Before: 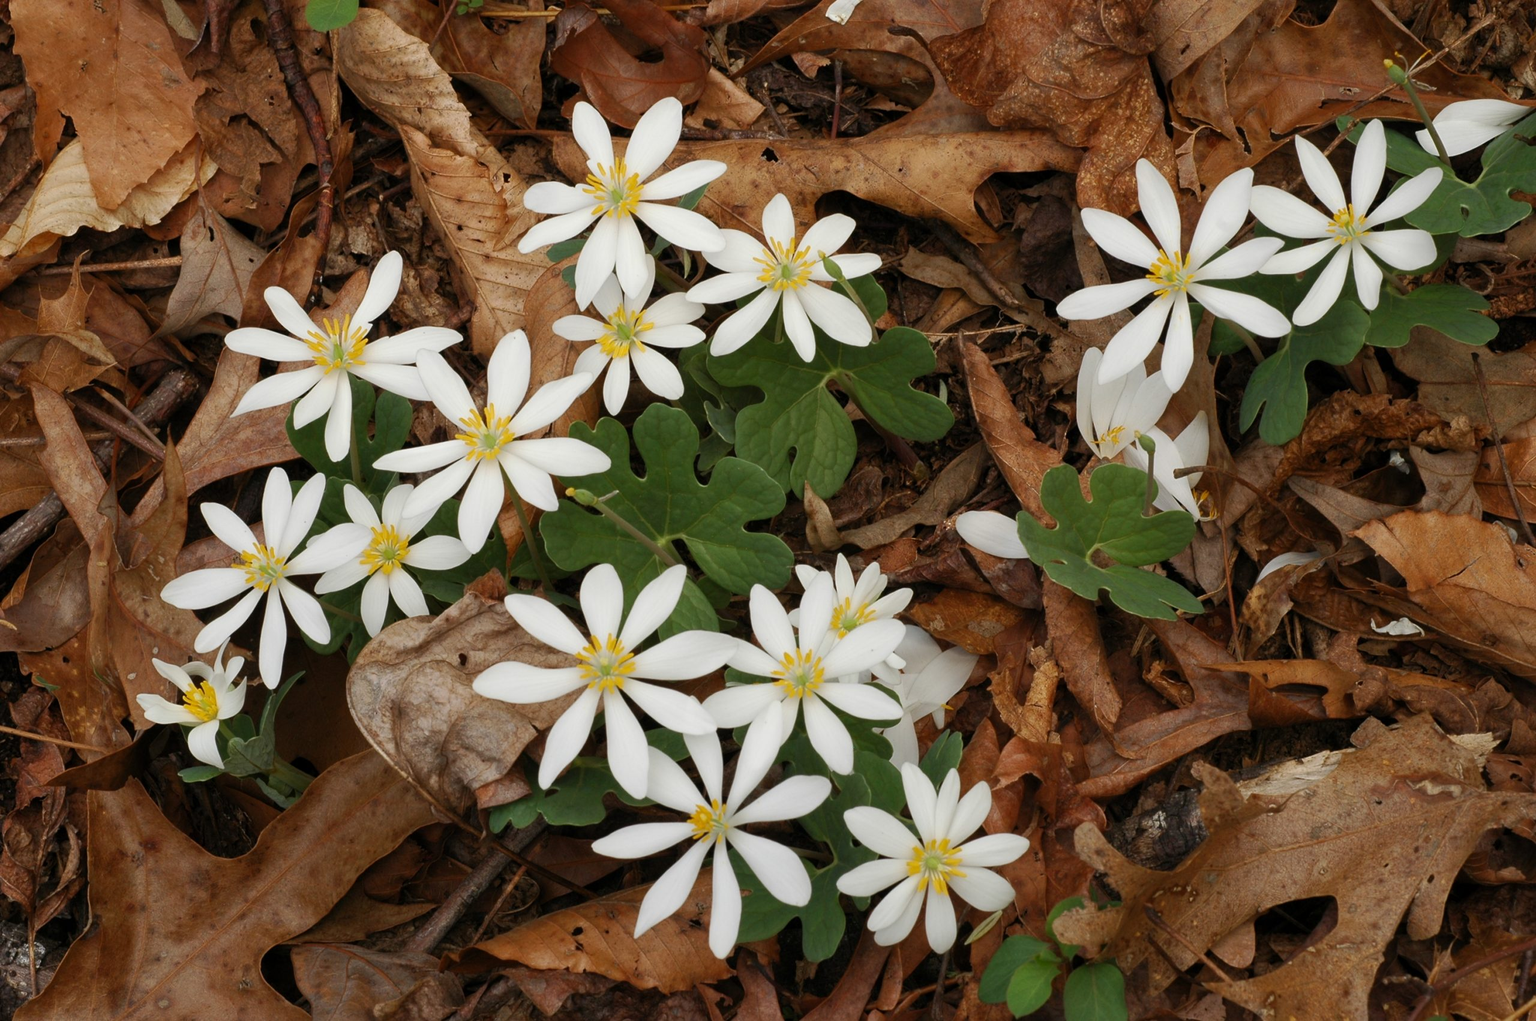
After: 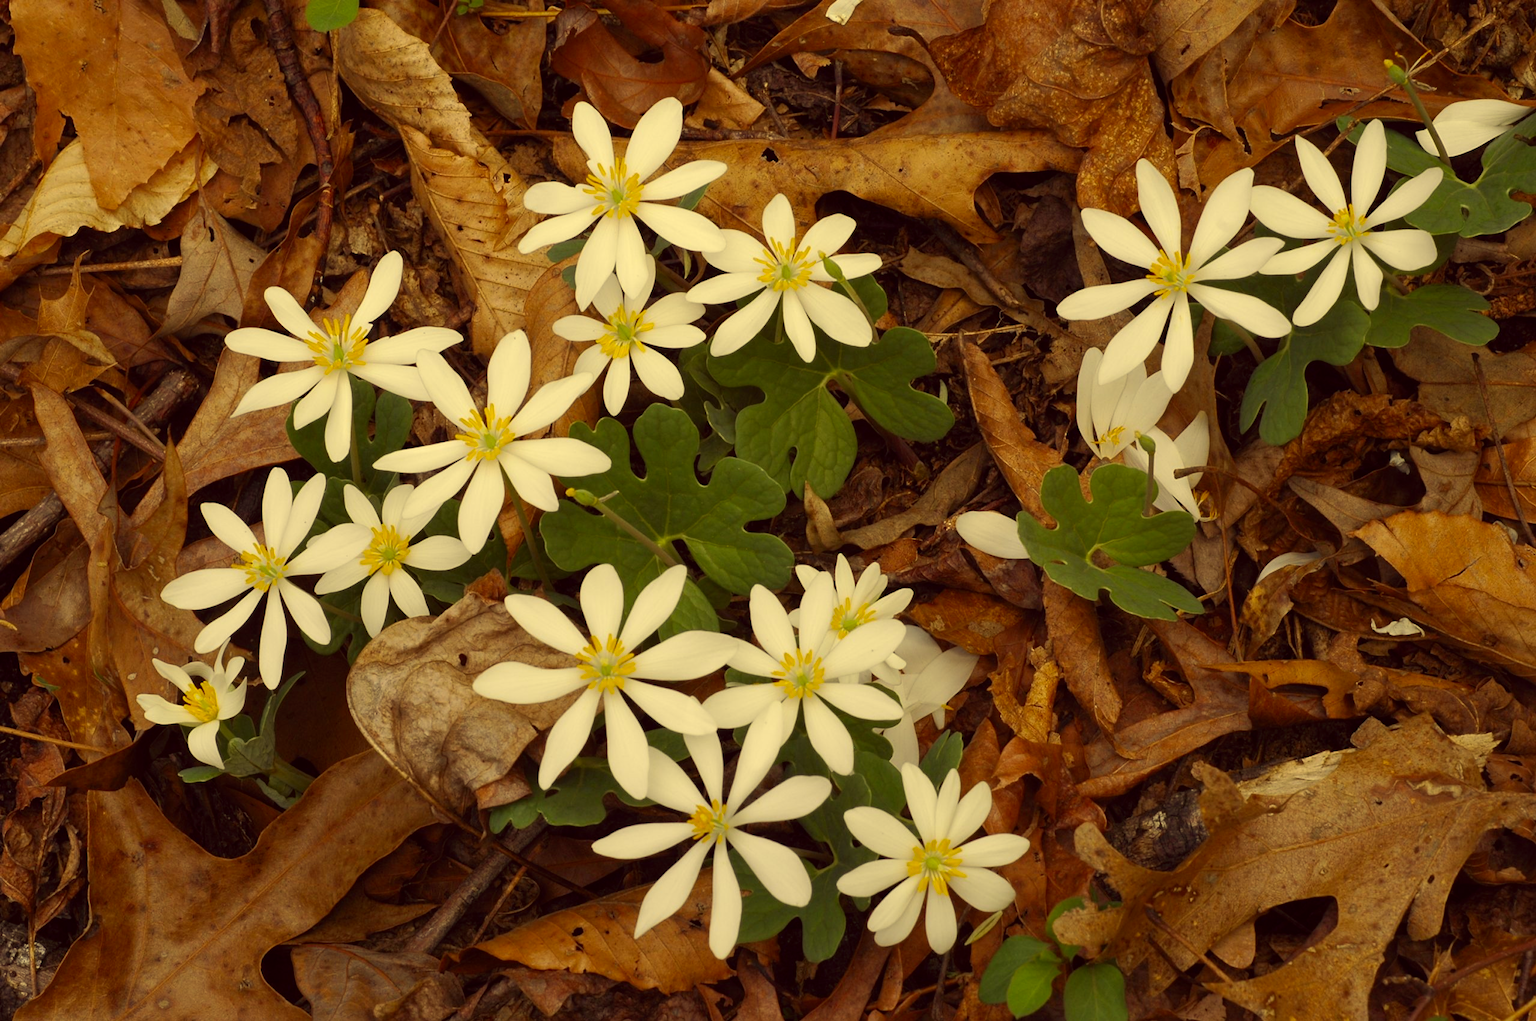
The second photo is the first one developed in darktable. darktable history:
color correction: highlights a* -0.34, highlights b* 39.57, shadows a* 9.45, shadows b* -0.484
